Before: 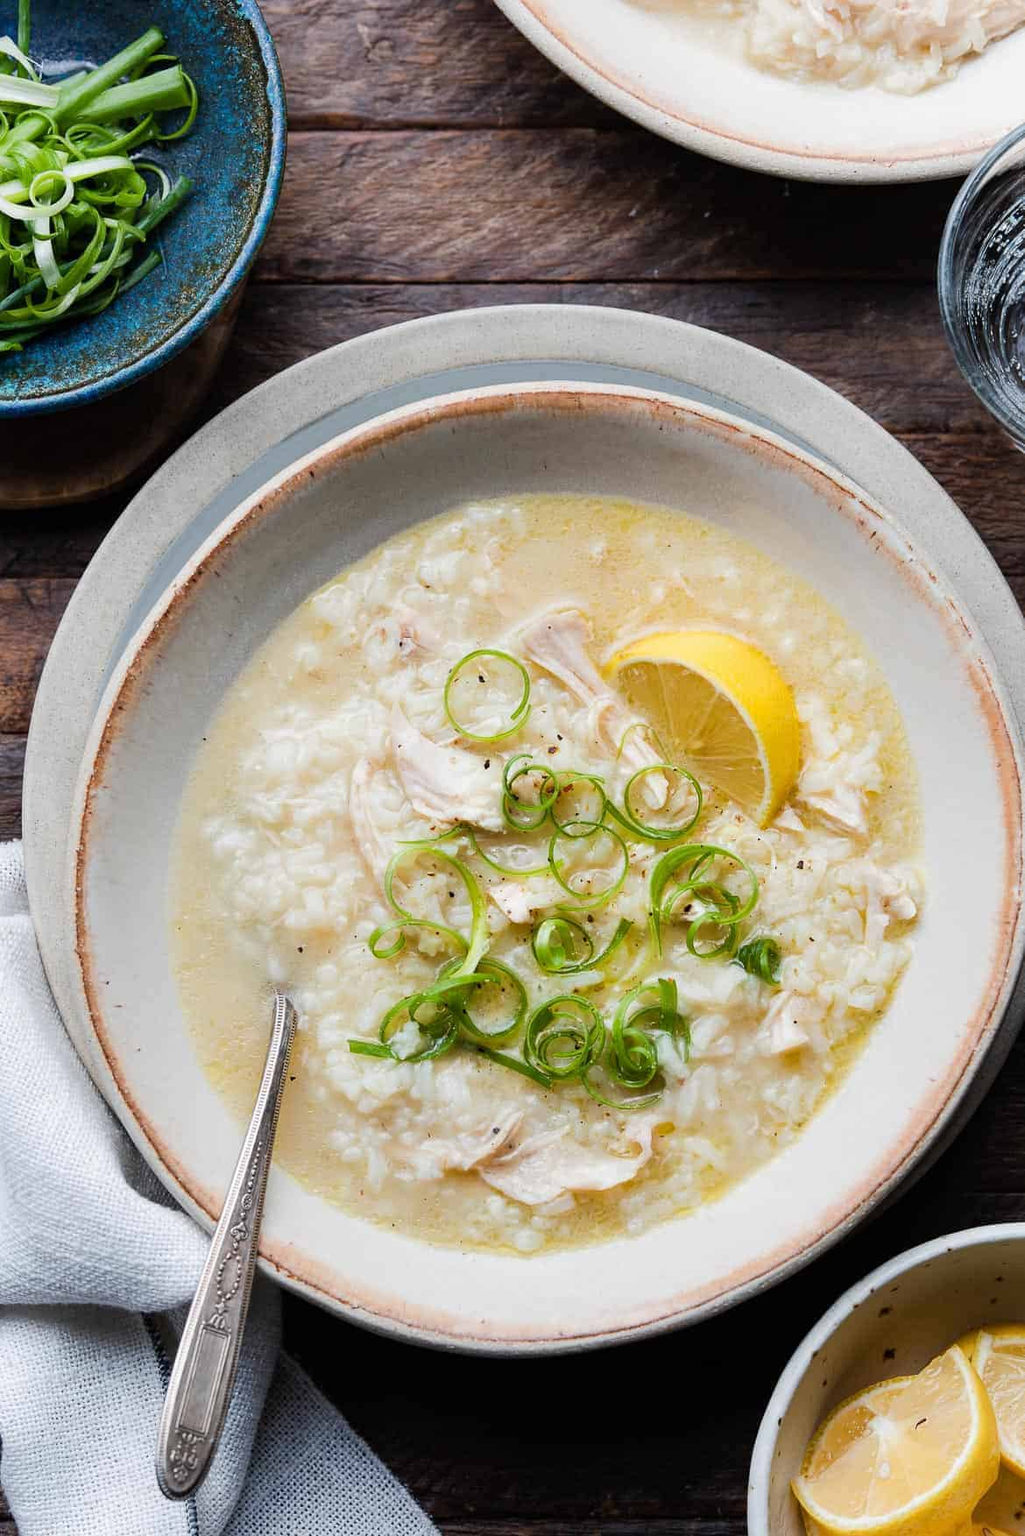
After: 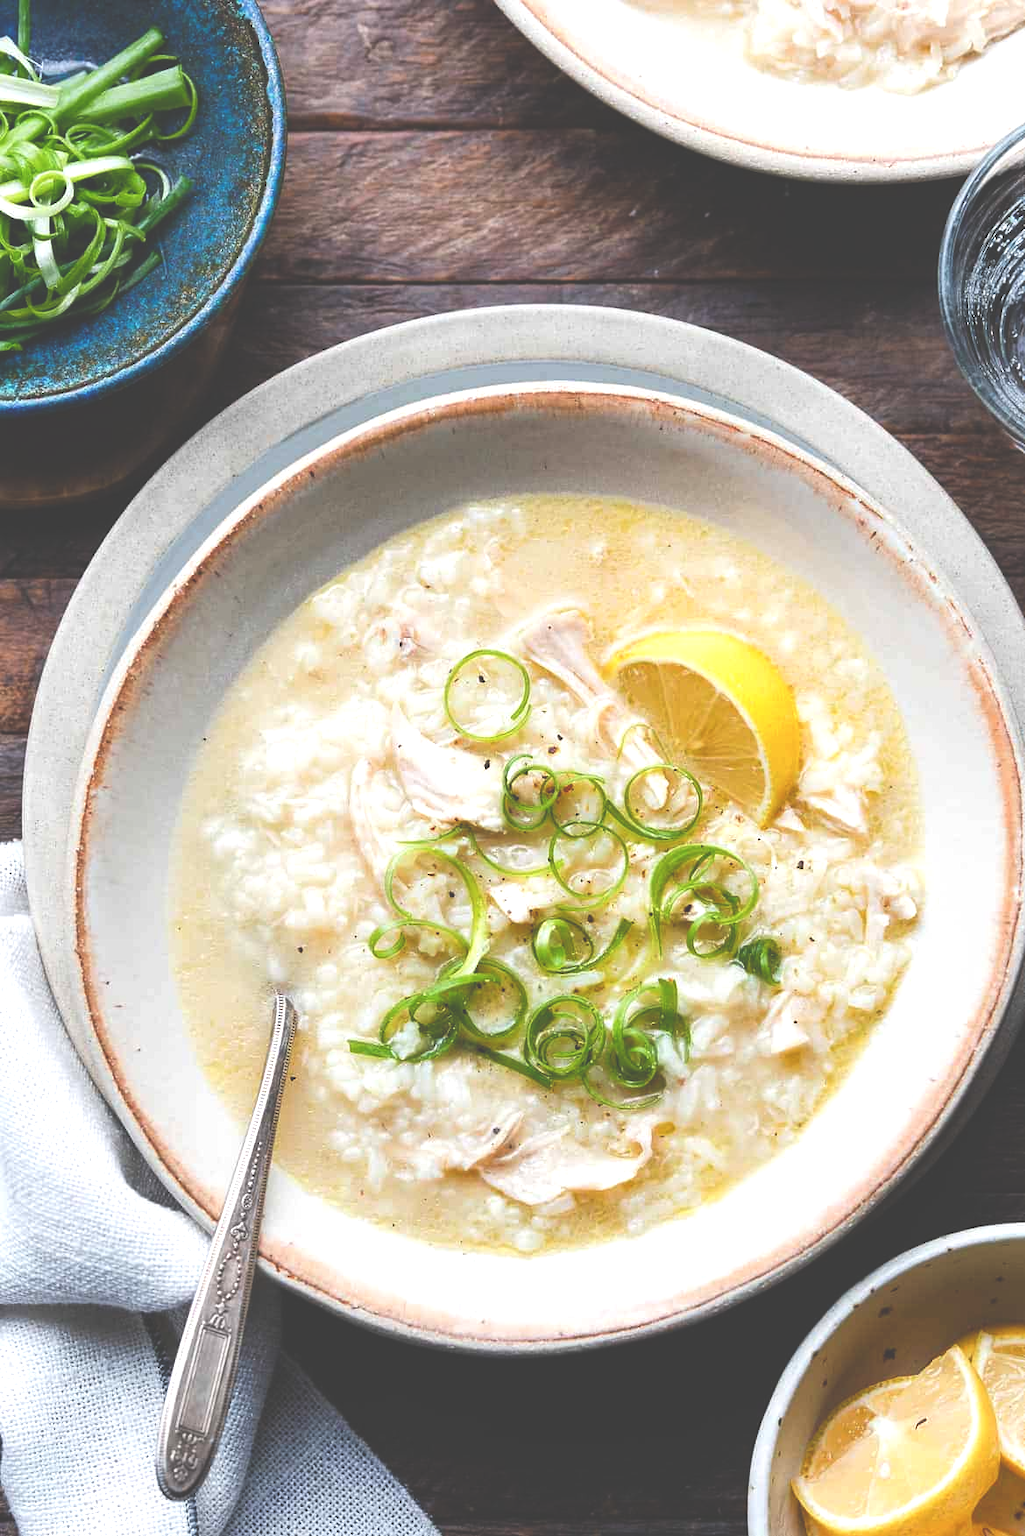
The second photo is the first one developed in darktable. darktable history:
base curve: curves: ch0 [(0, 0) (0.303, 0.277) (1, 1)], preserve colors none
exposure: black level correction -0.042, exposure 0.059 EV, compensate highlight preservation false
color balance rgb: linear chroma grading › mid-tones 7.193%, perceptual saturation grading › global saturation 15.245%, perceptual saturation grading › highlights -19.074%, perceptual saturation grading › shadows 20.511%, perceptual brilliance grading › global brilliance 10.749%
